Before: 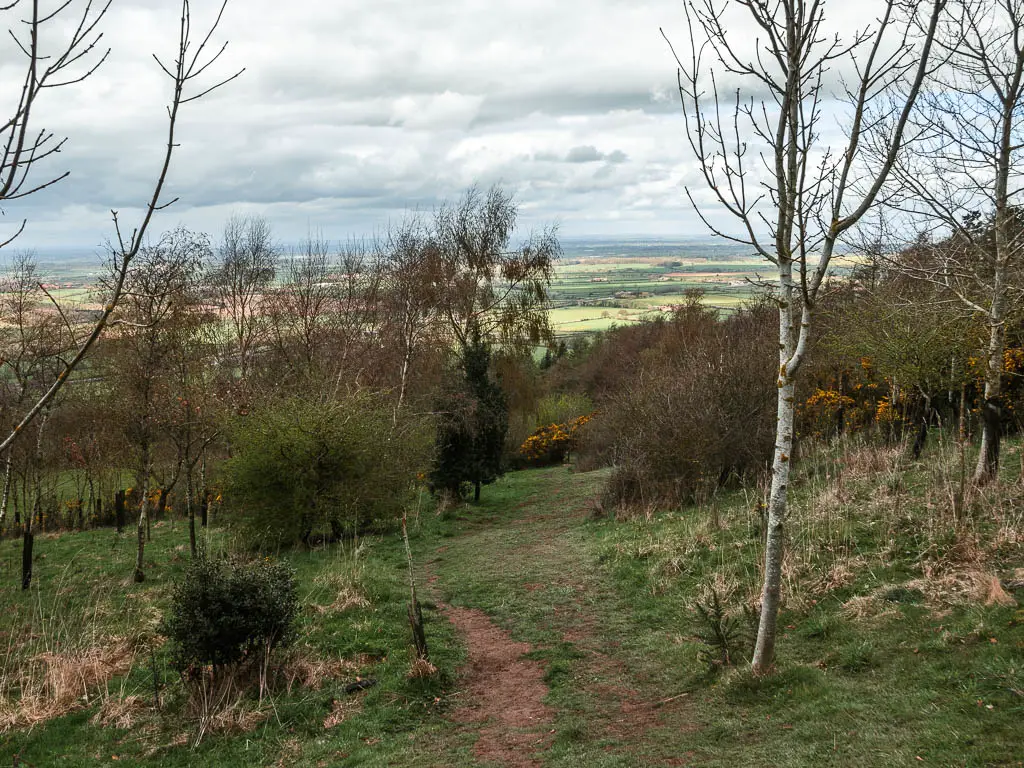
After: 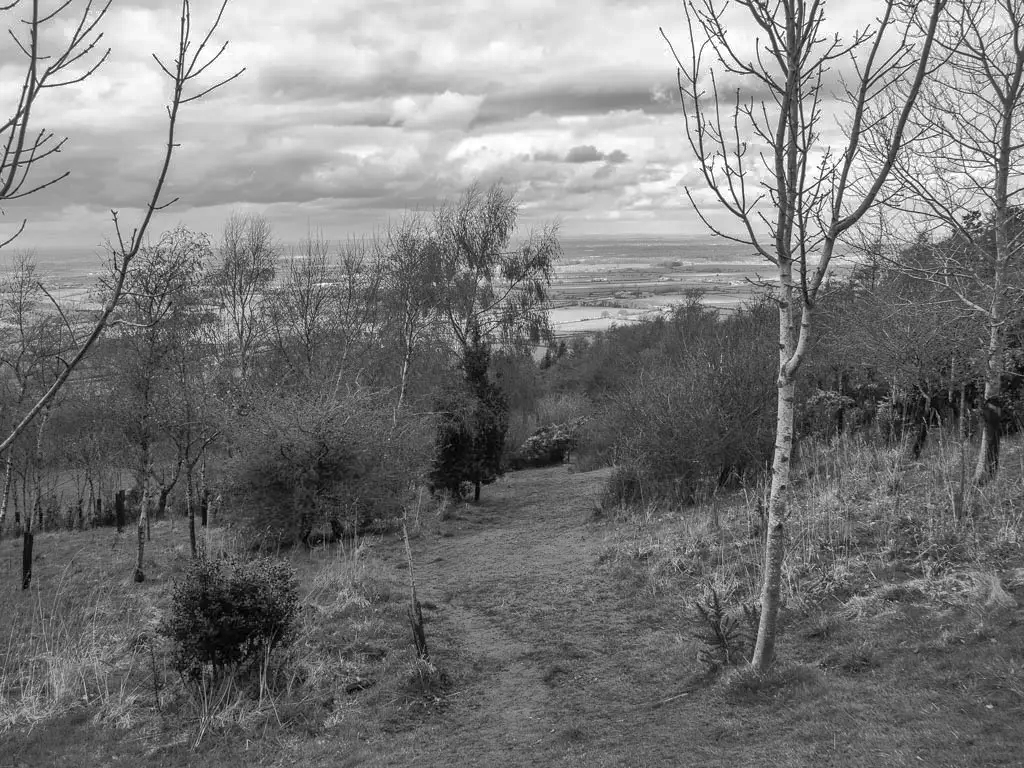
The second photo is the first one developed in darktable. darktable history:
shadows and highlights: shadows 60, highlights -60
monochrome: a 2.21, b -1.33, size 2.2
